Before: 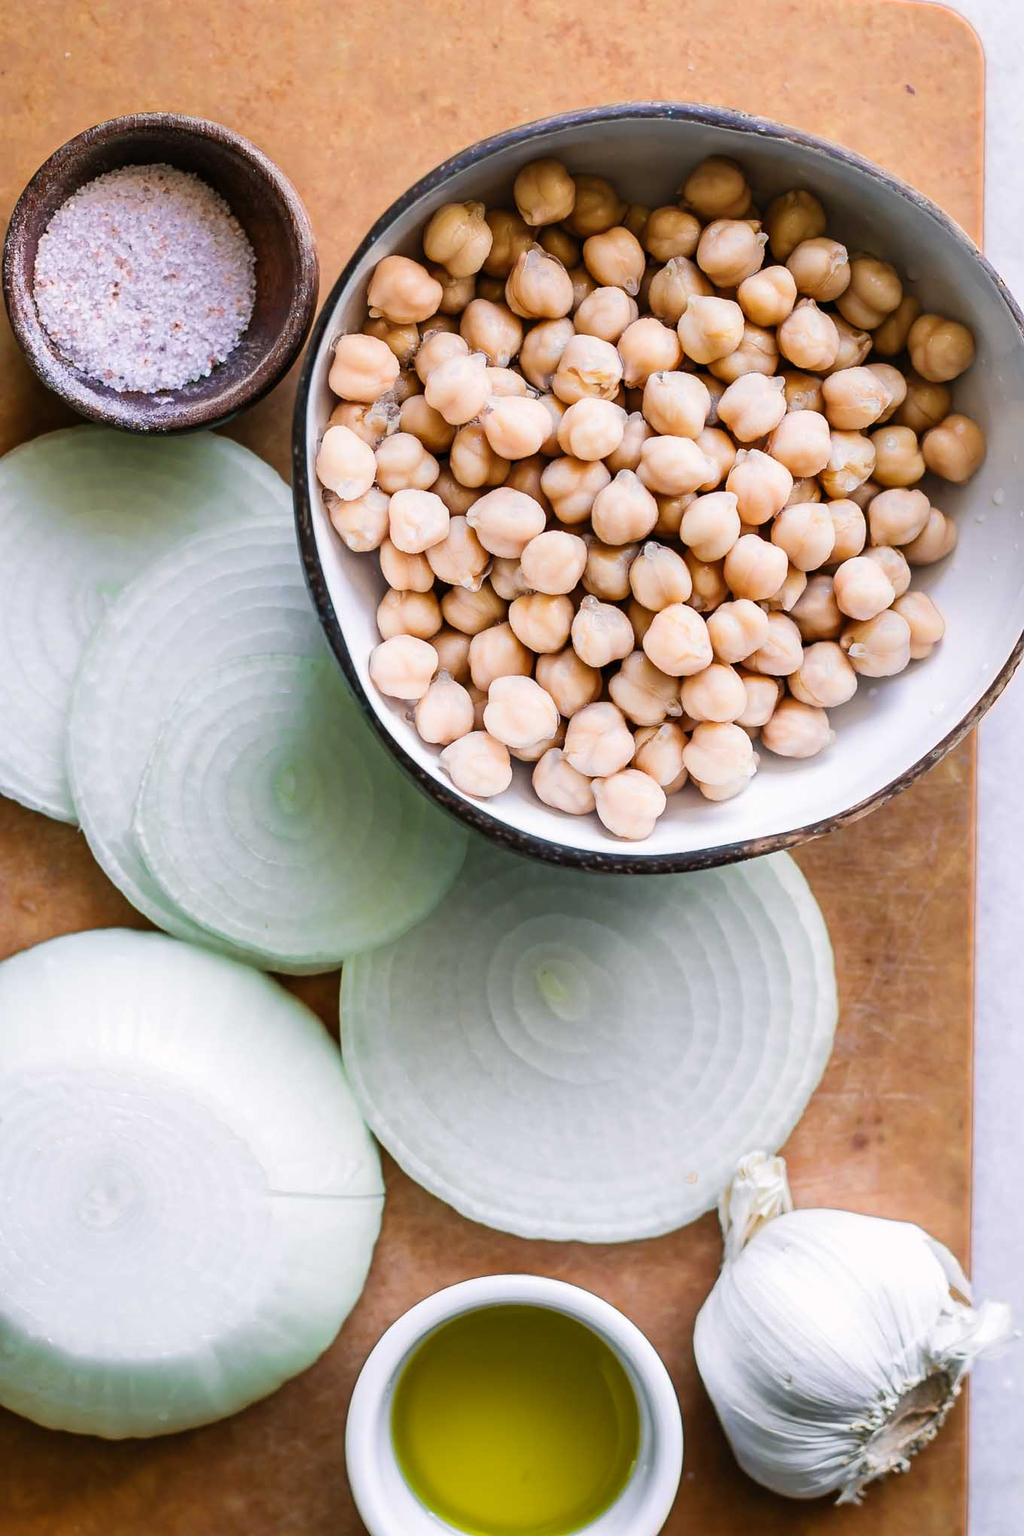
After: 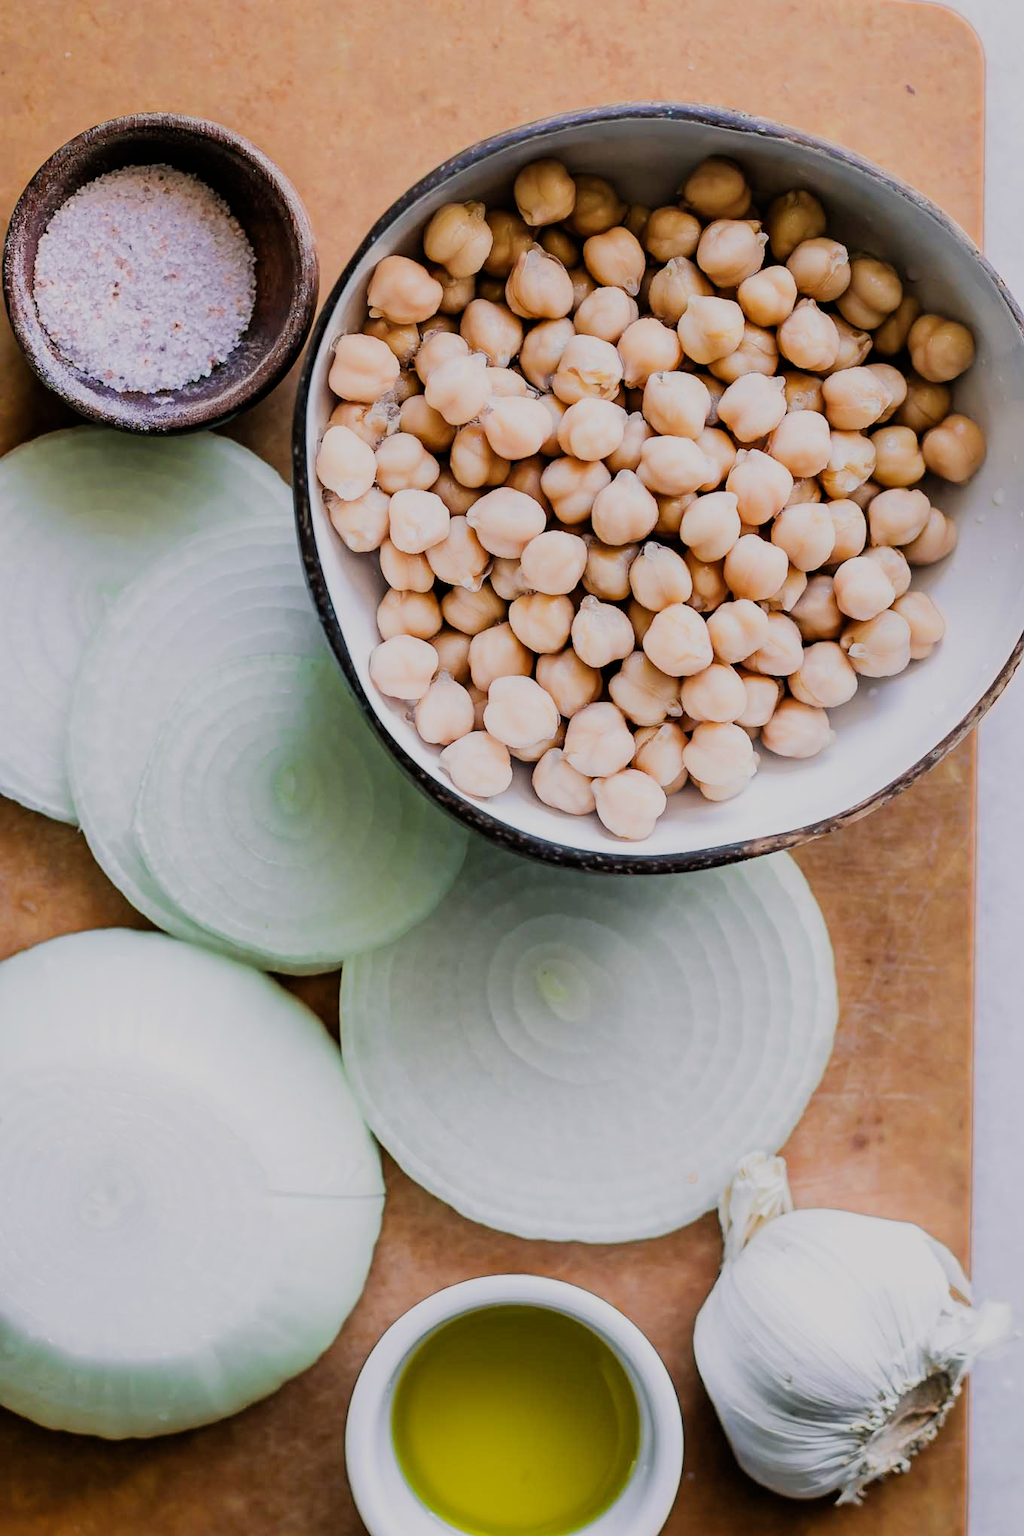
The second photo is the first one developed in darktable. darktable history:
filmic rgb: black relative exposure -7.23 EV, white relative exposure 5.09 EV, hardness 3.19
